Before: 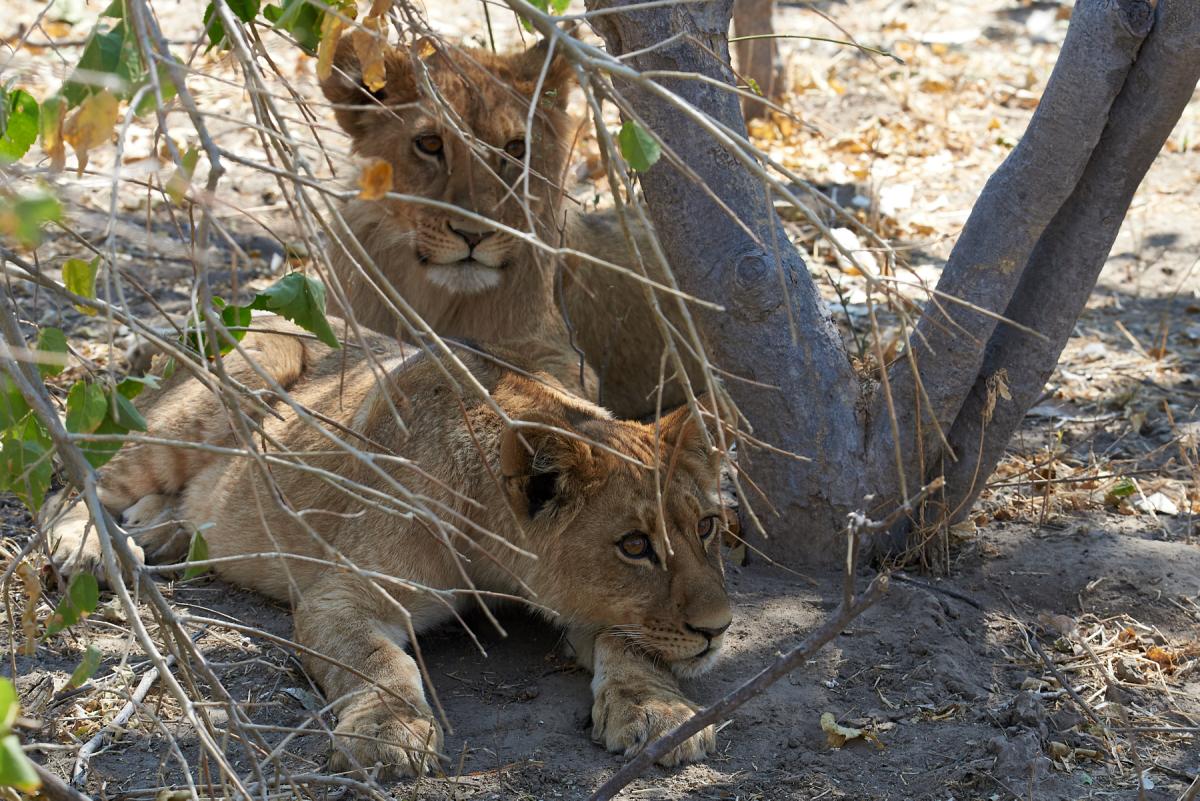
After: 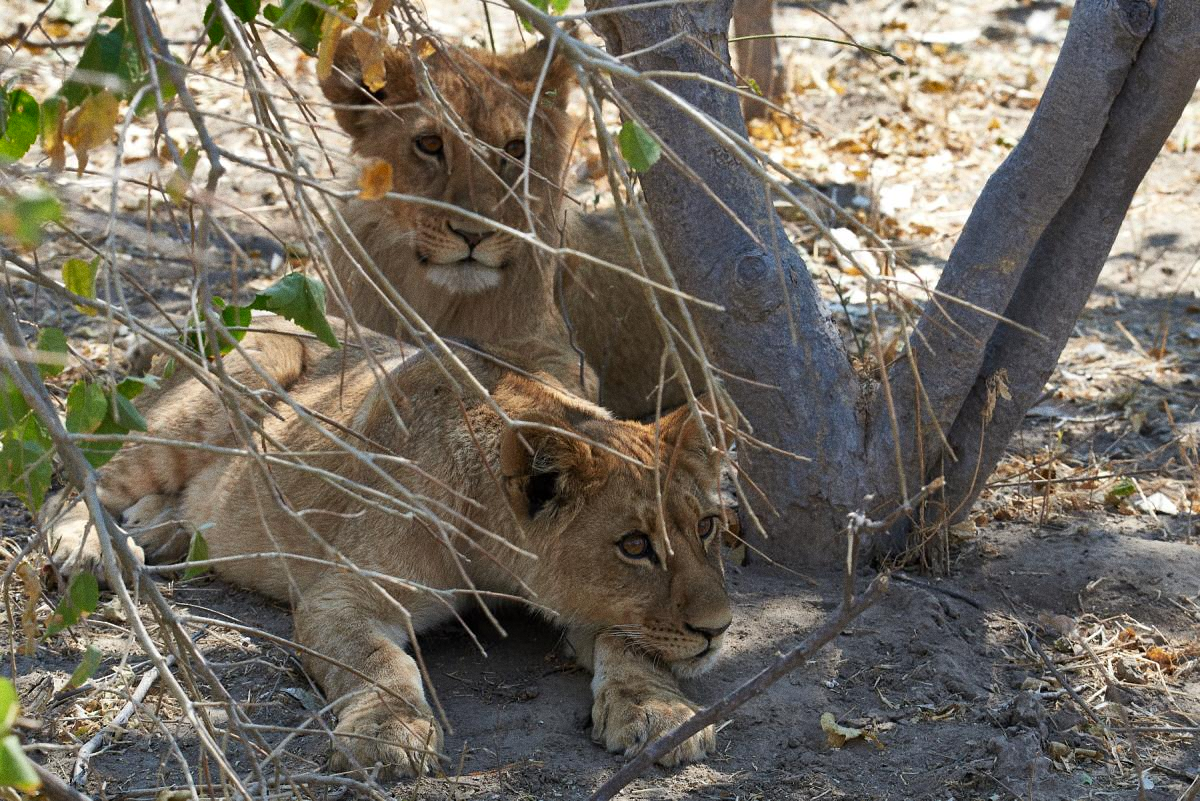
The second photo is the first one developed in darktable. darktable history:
shadows and highlights: shadows 24.5, highlights -78.15, soften with gaussian
grain: on, module defaults
sharpen: radius 2.883, amount 0.868, threshold 47.523
